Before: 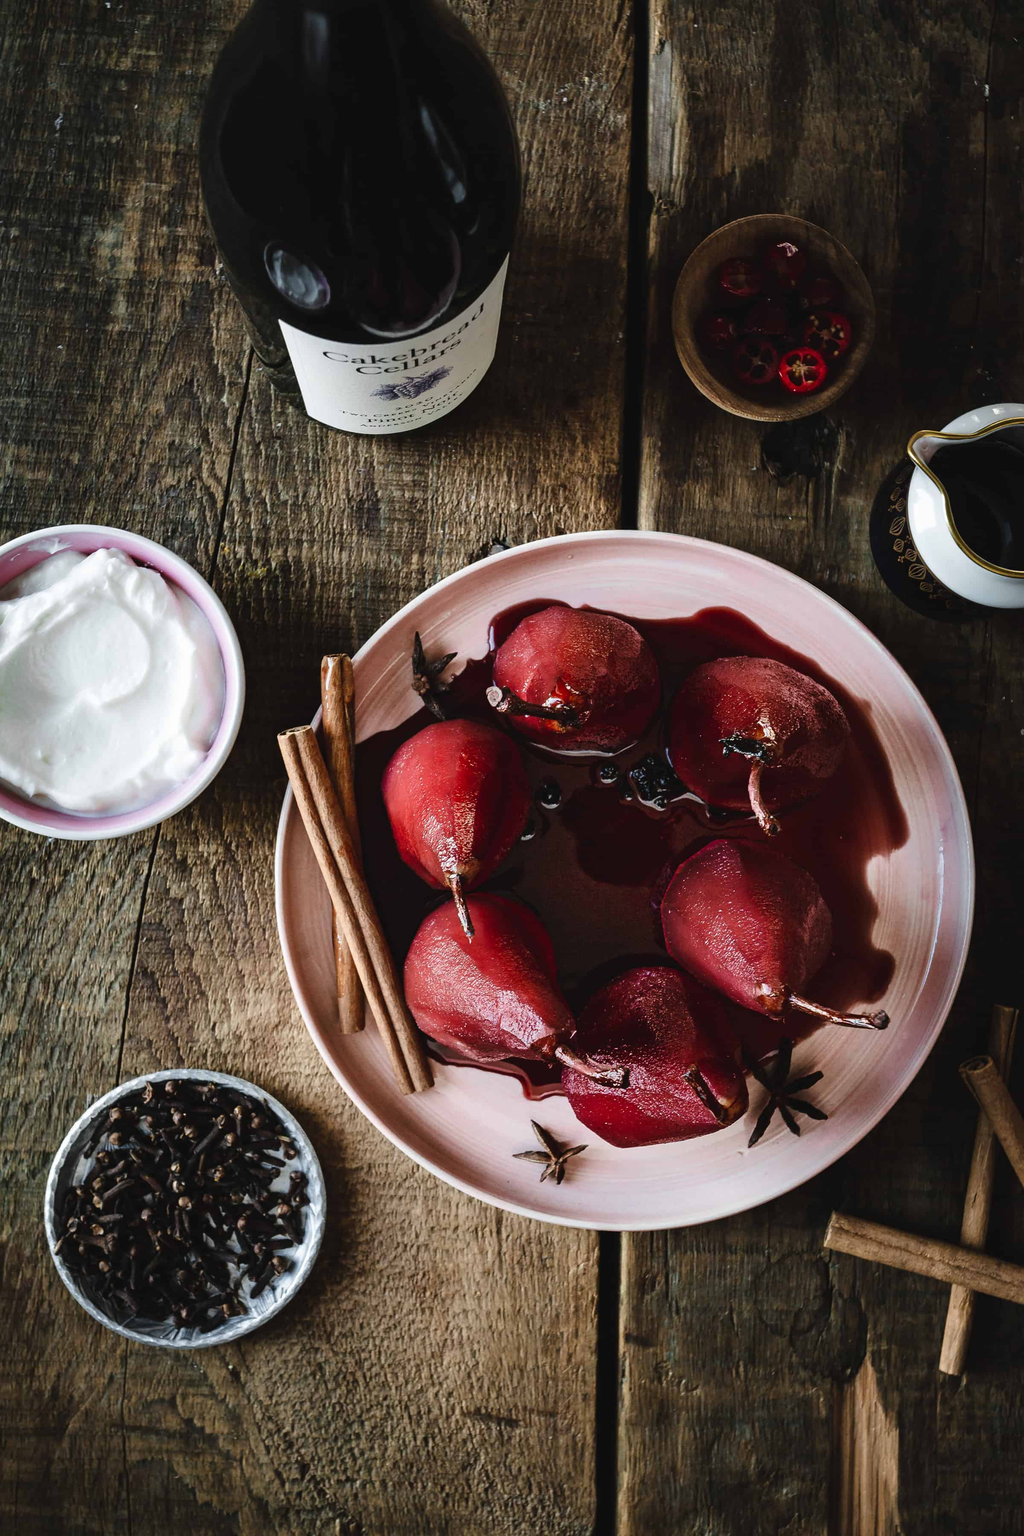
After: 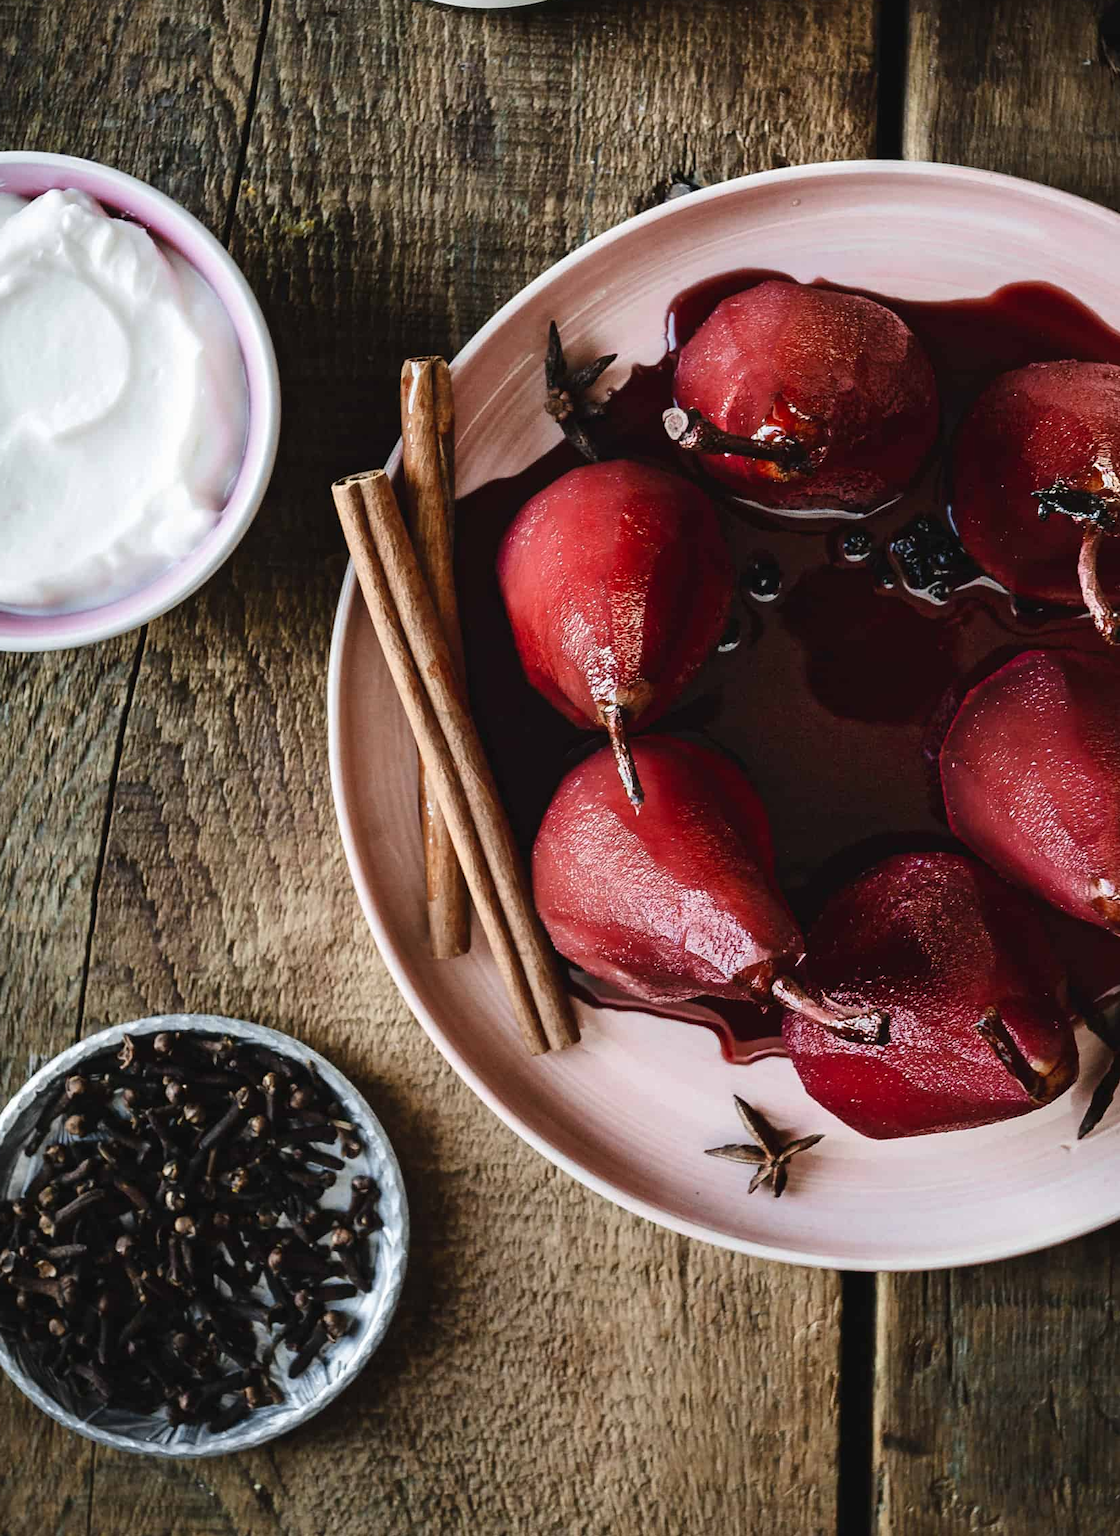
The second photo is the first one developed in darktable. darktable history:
crop: left 6.695%, top 27.968%, right 24.231%, bottom 8.942%
